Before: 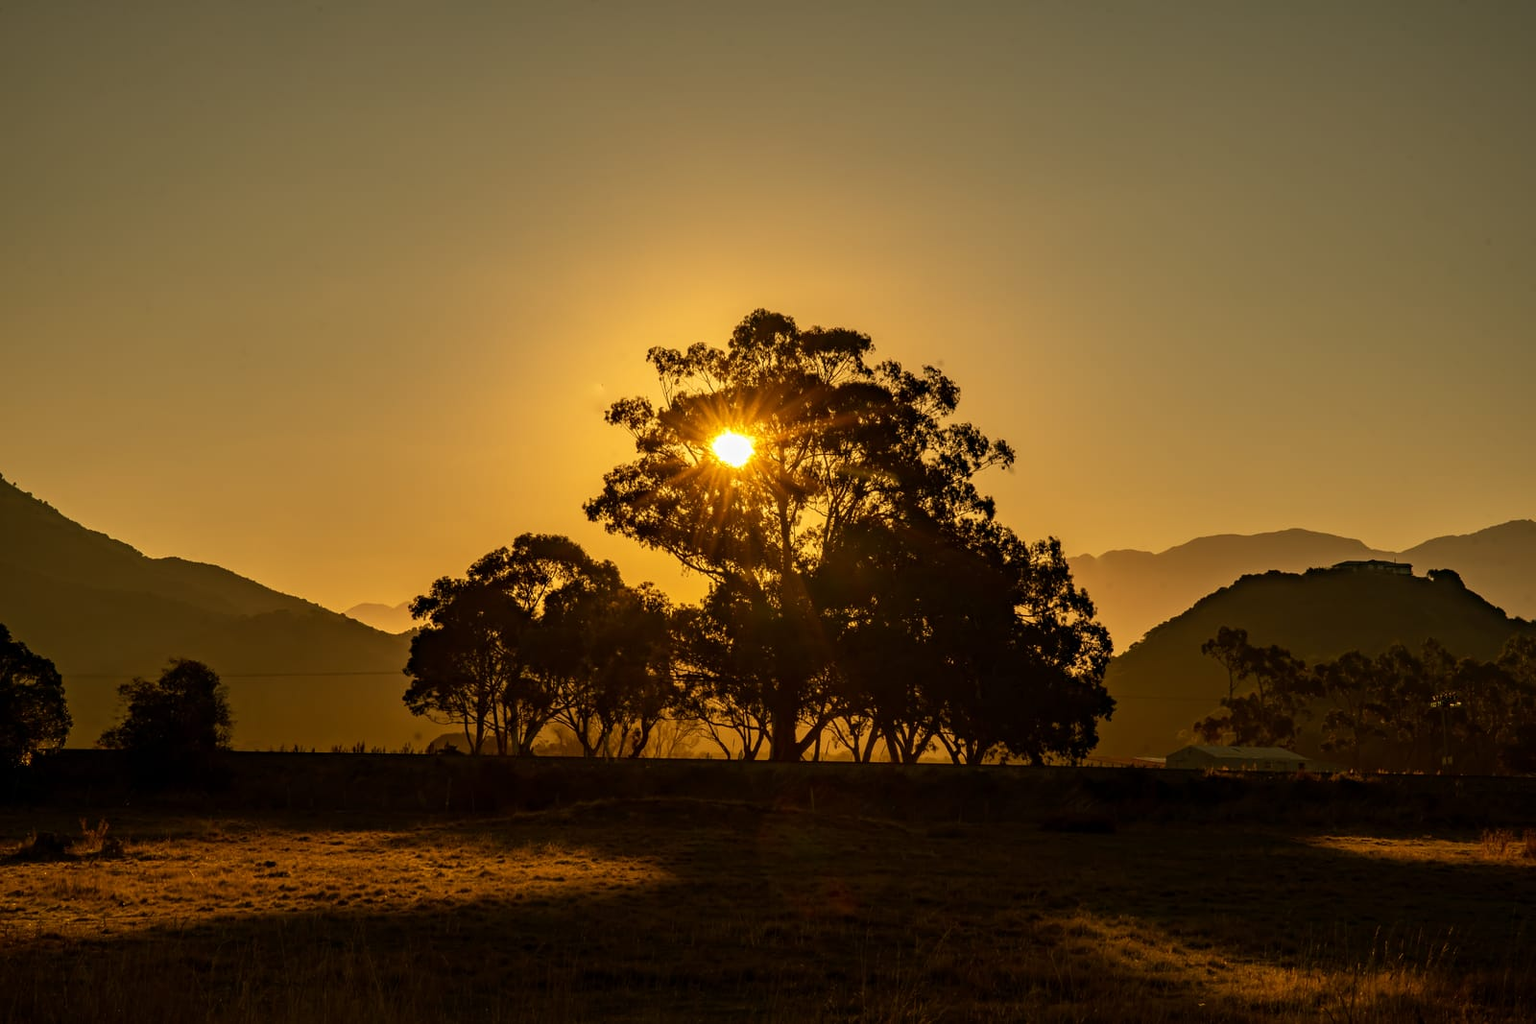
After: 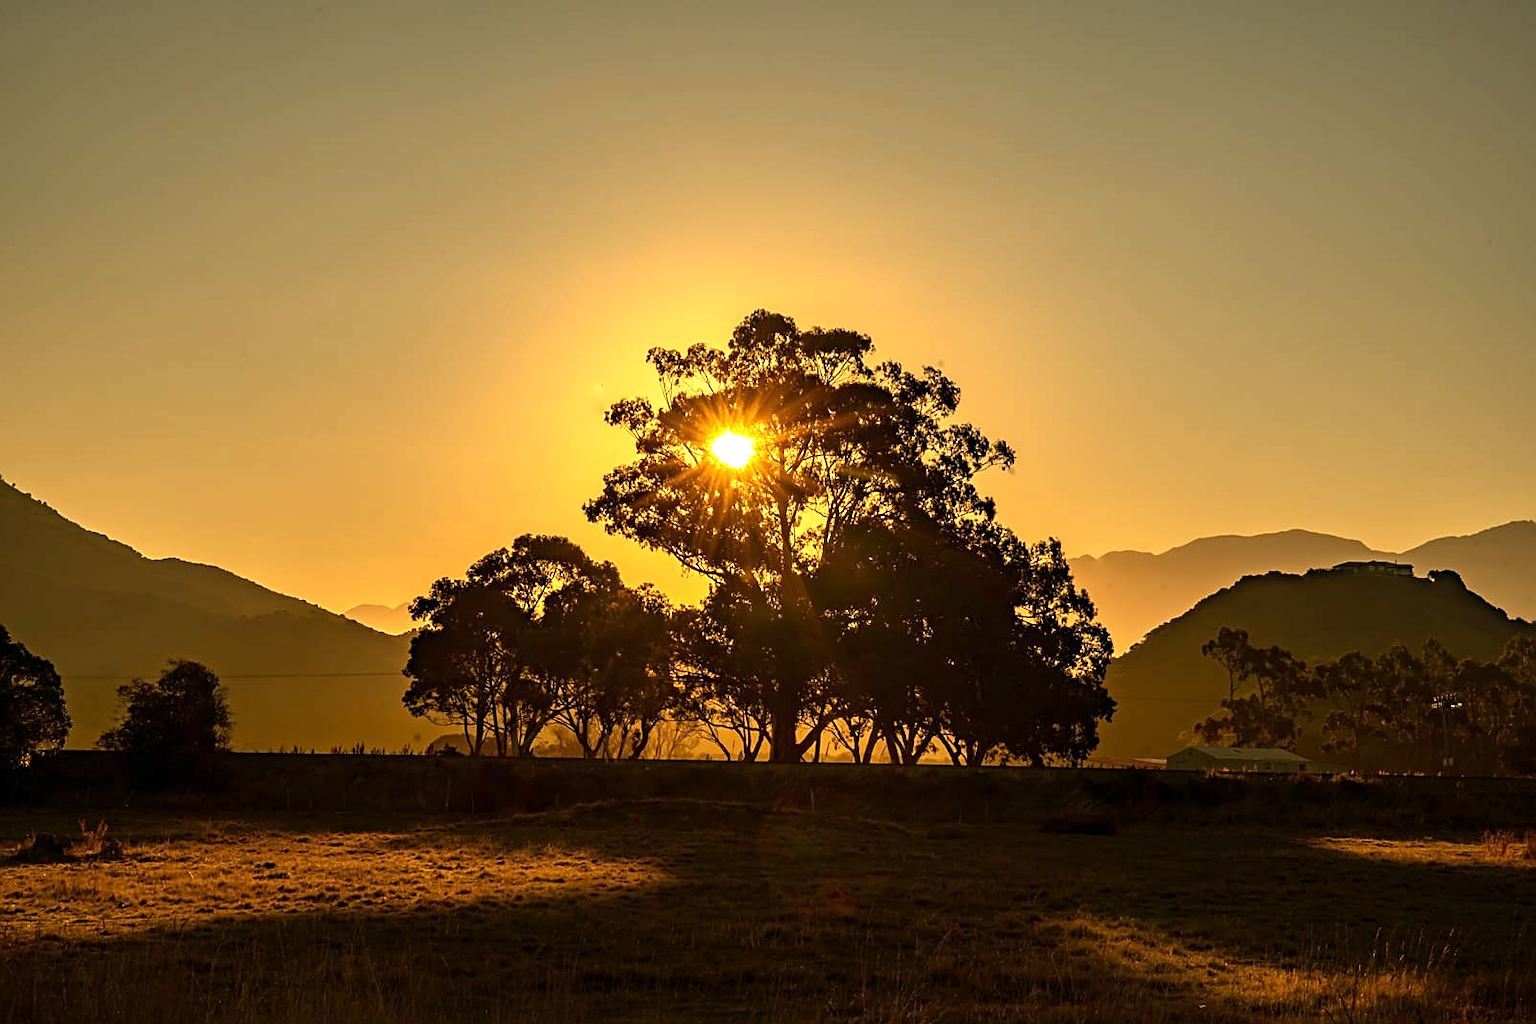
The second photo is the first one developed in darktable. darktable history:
exposure: black level correction 0, exposure 0.698 EV, compensate highlight preservation false
sharpen: on, module defaults
crop: left 0.082%
